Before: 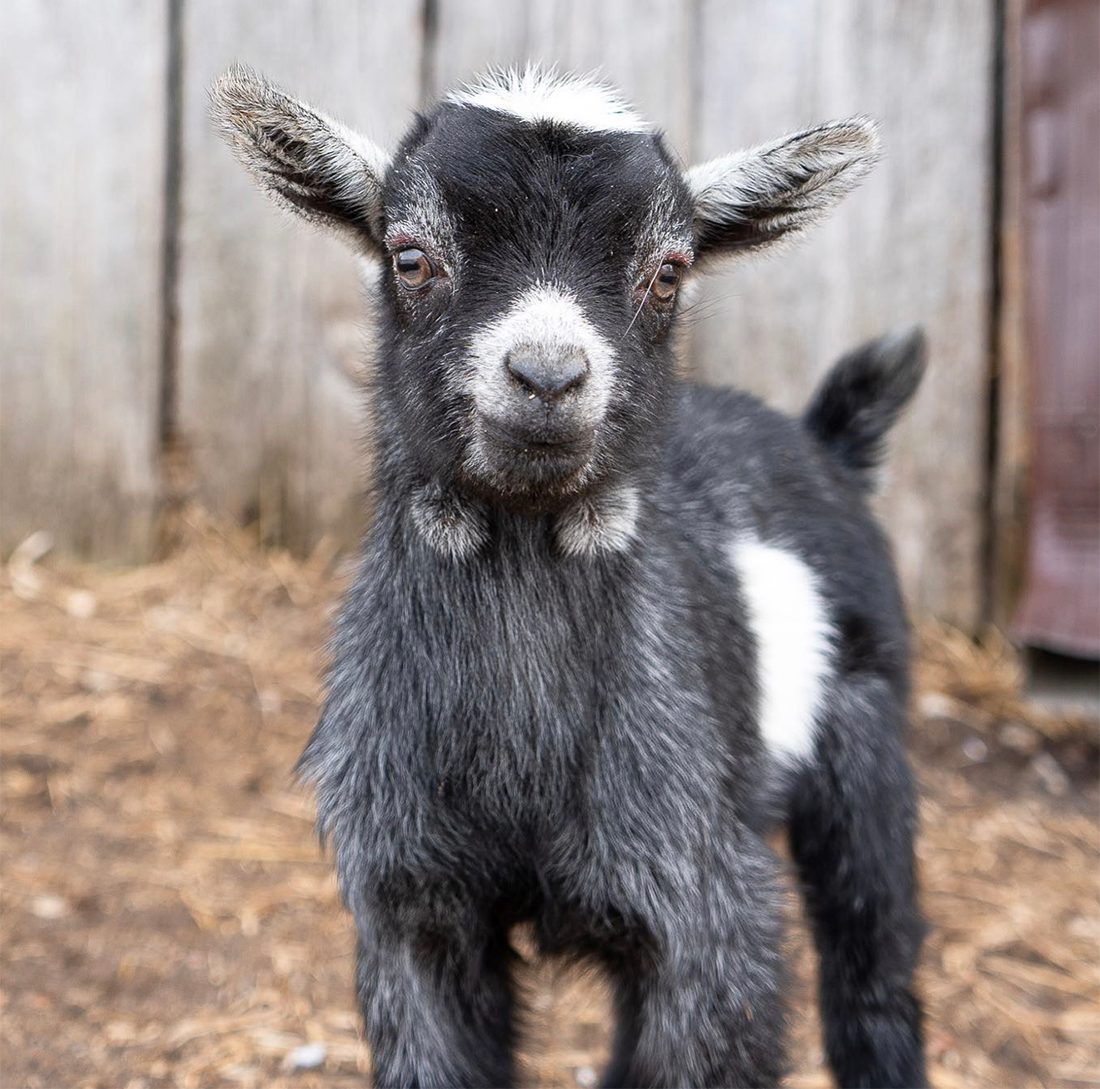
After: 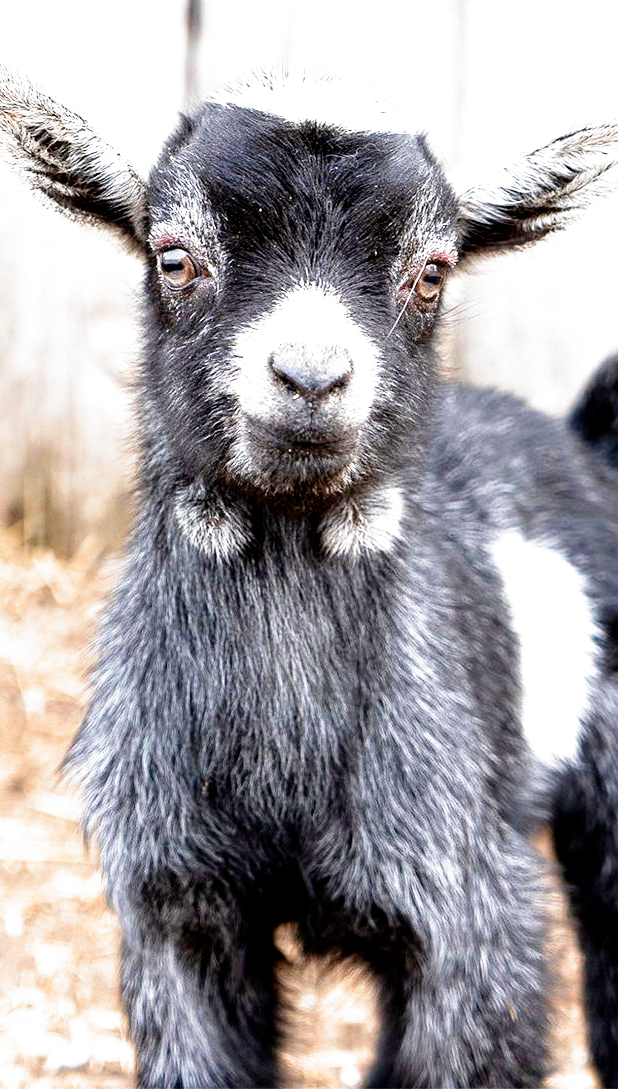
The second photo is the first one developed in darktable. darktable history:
filmic rgb: middle gray luminance 8.8%, black relative exposure -6.3 EV, white relative exposure 2.7 EV, threshold 6 EV, target black luminance 0%, hardness 4.74, latitude 73.47%, contrast 1.332, shadows ↔ highlights balance 10.13%, add noise in highlights 0, preserve chrominance no, color science v3 (2019), use custom middle-gray values true, iterations of high-quality reconstruction 0, contrast in highlights soft, enable highlight reconstruction true
crop: left 21.496%, right 22.254%
color balance: on, module defaults
